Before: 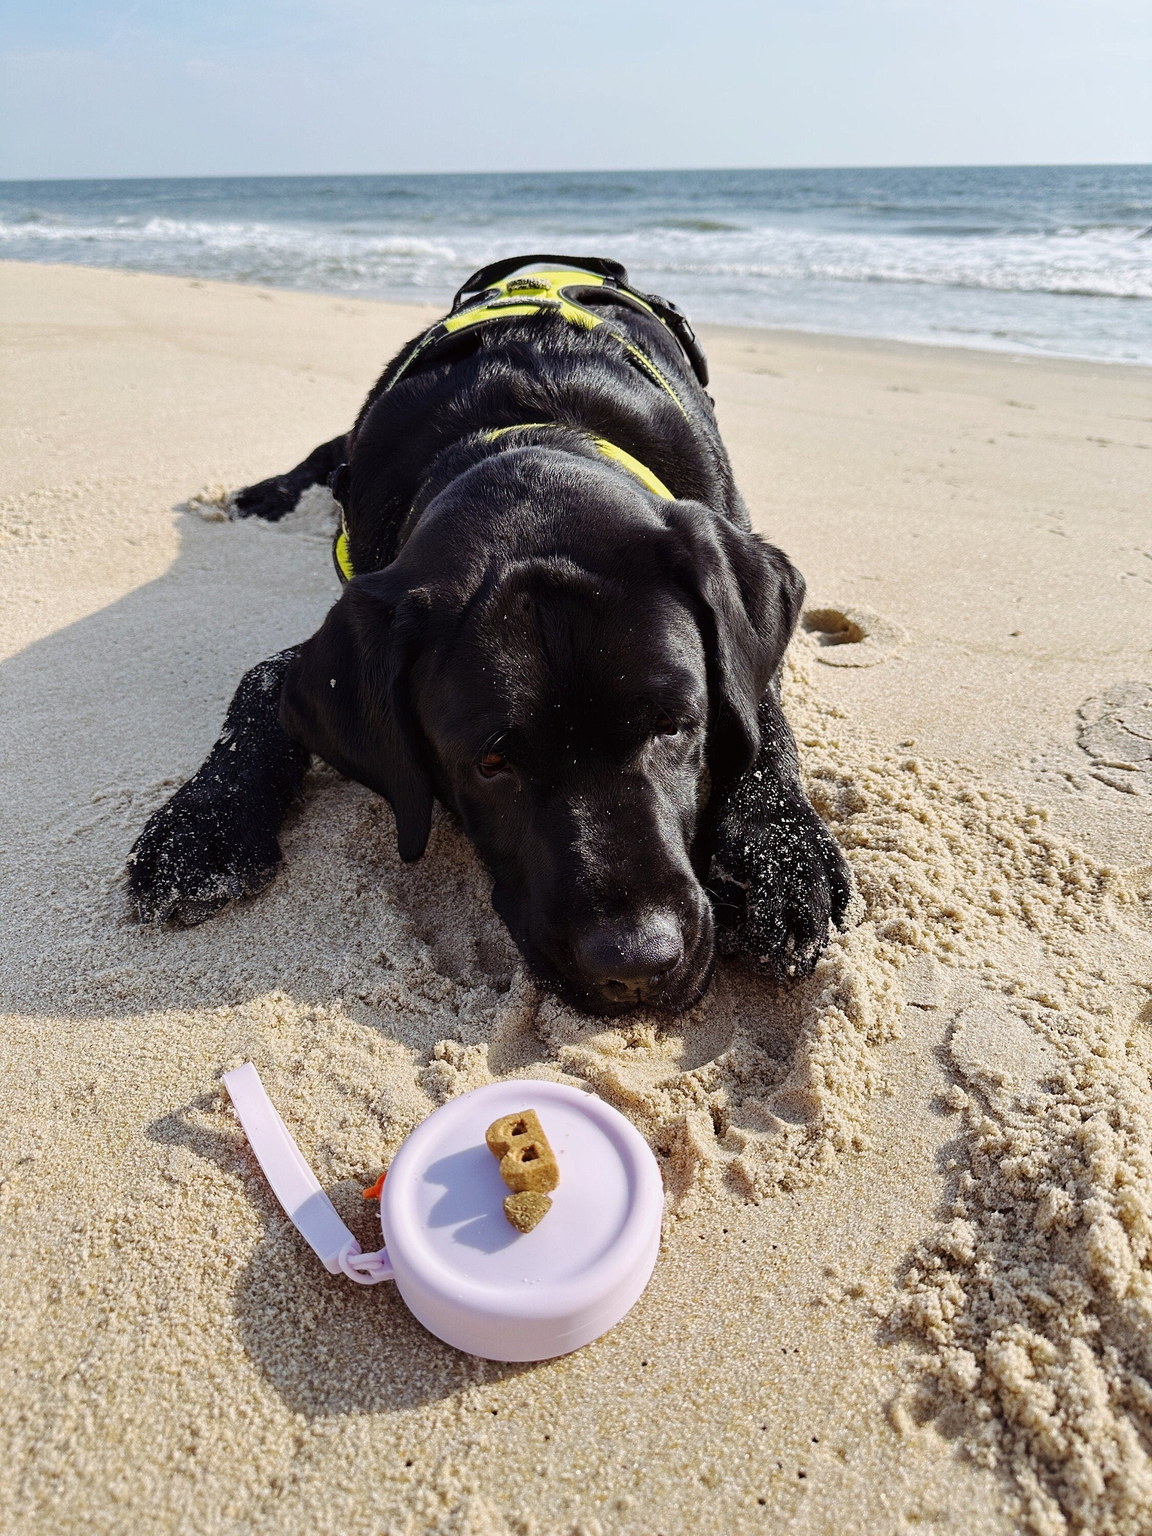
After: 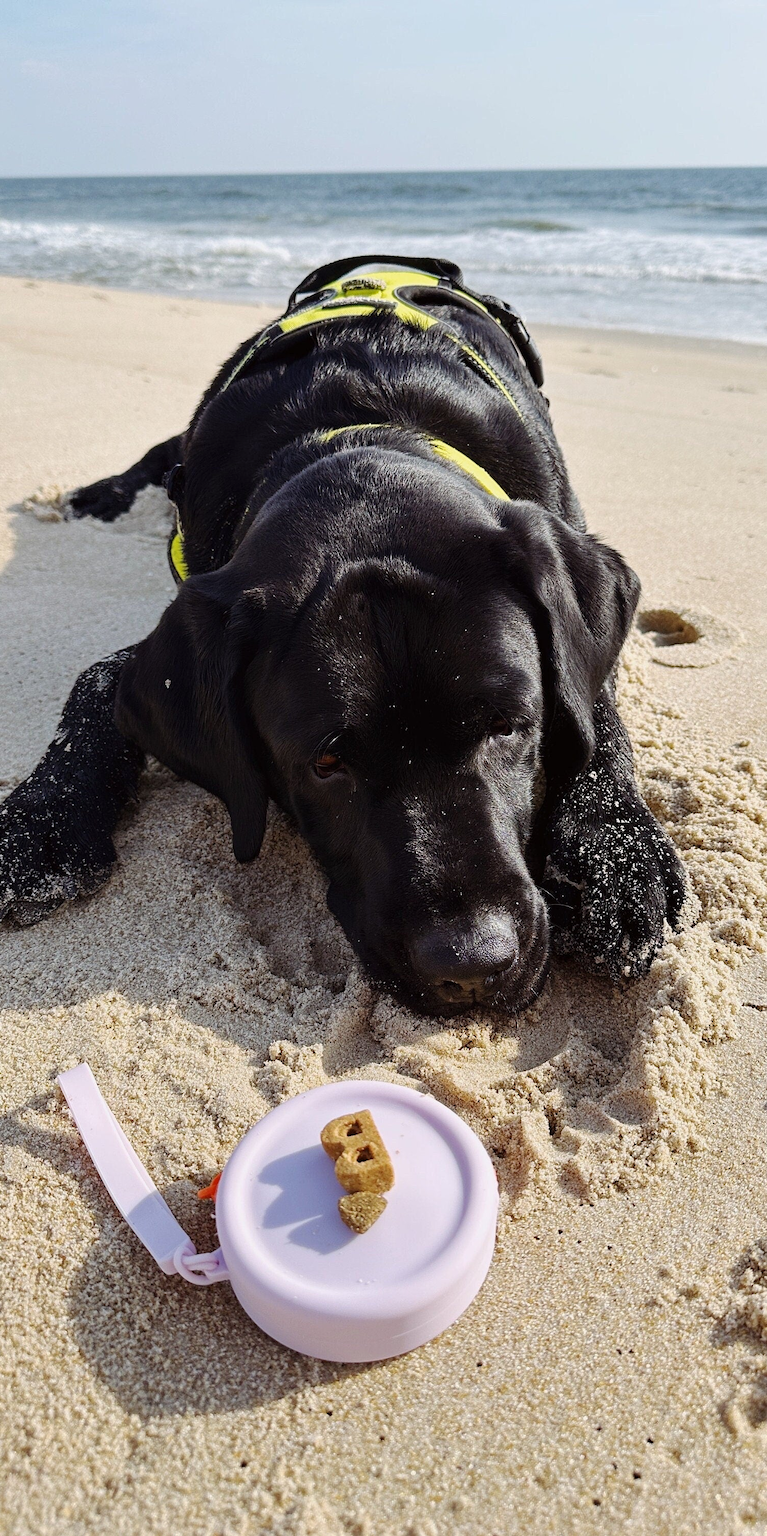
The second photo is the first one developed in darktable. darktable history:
crop and rotate: left 14.394%, right 18.988%
